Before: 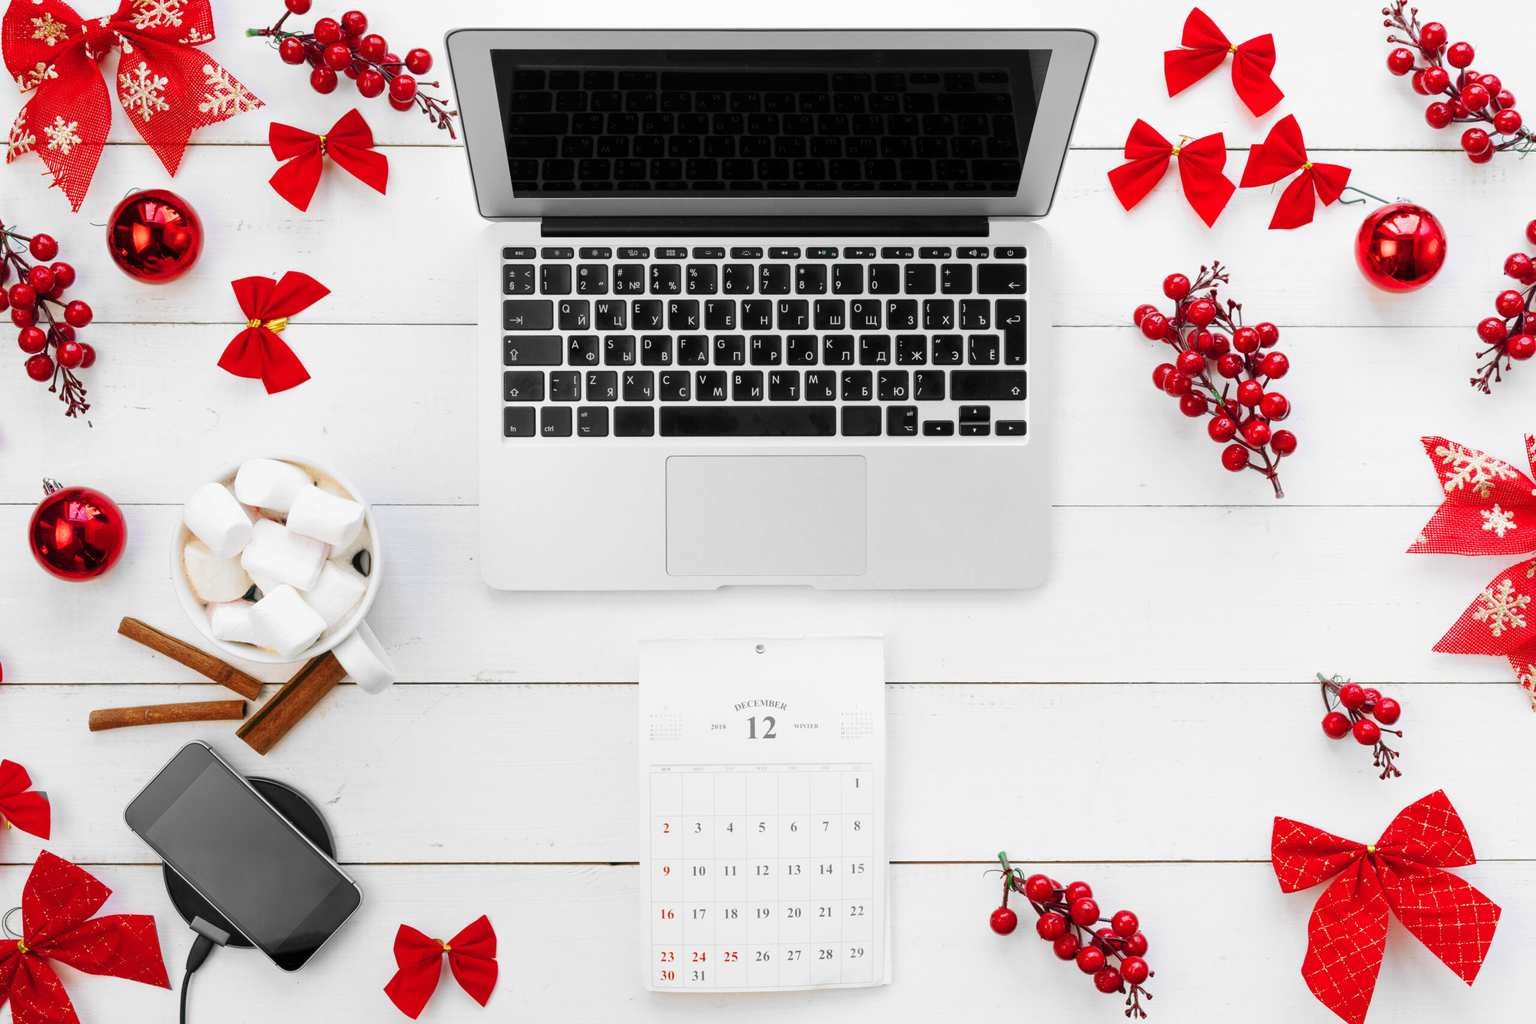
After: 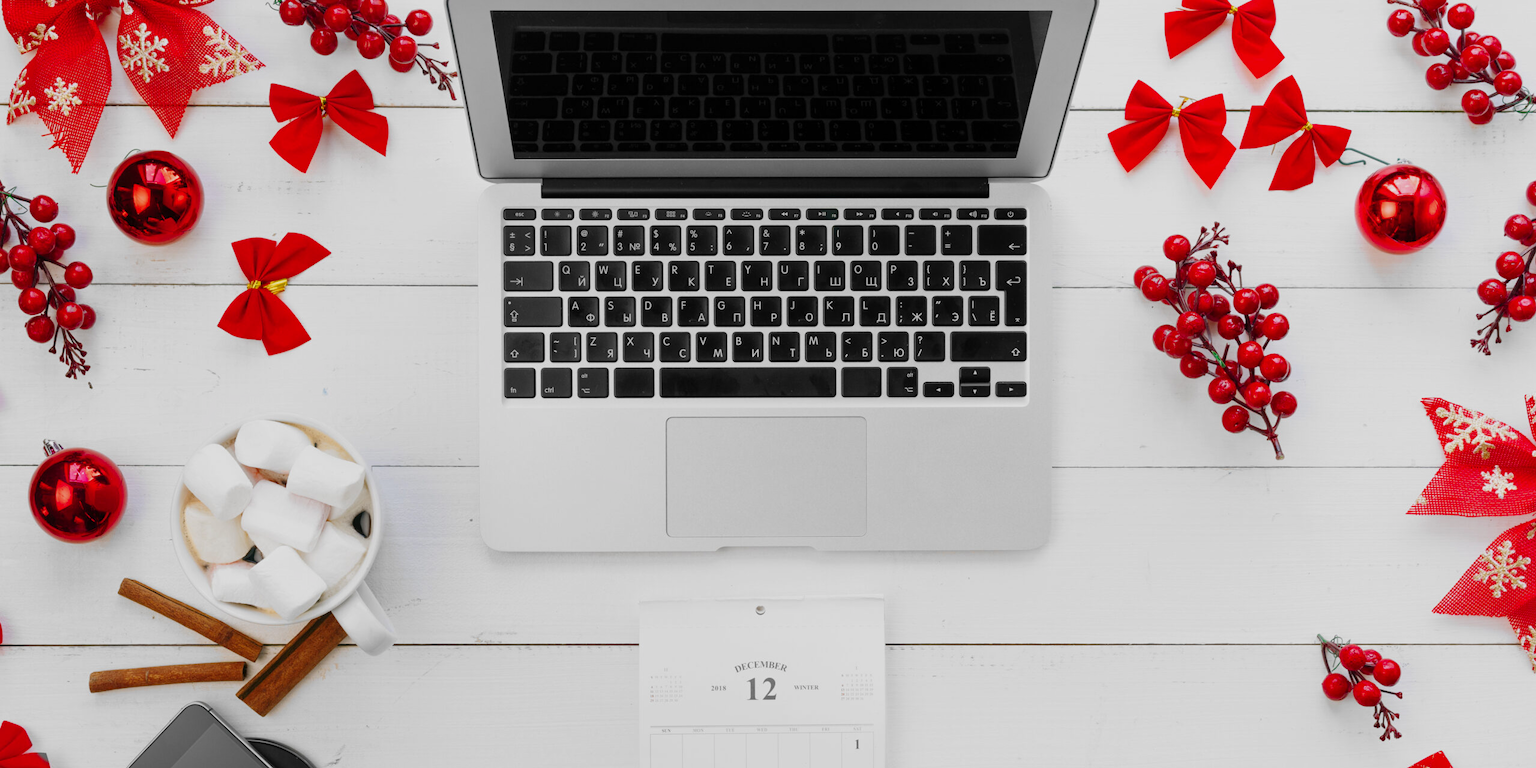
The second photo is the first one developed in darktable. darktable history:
shadows and highlights: radius 121.13, shadows 21.4, white point adjustment -9.72, highlights -14.39, soften with gaussian
crop: top 3.857%, bottom 21.132%
